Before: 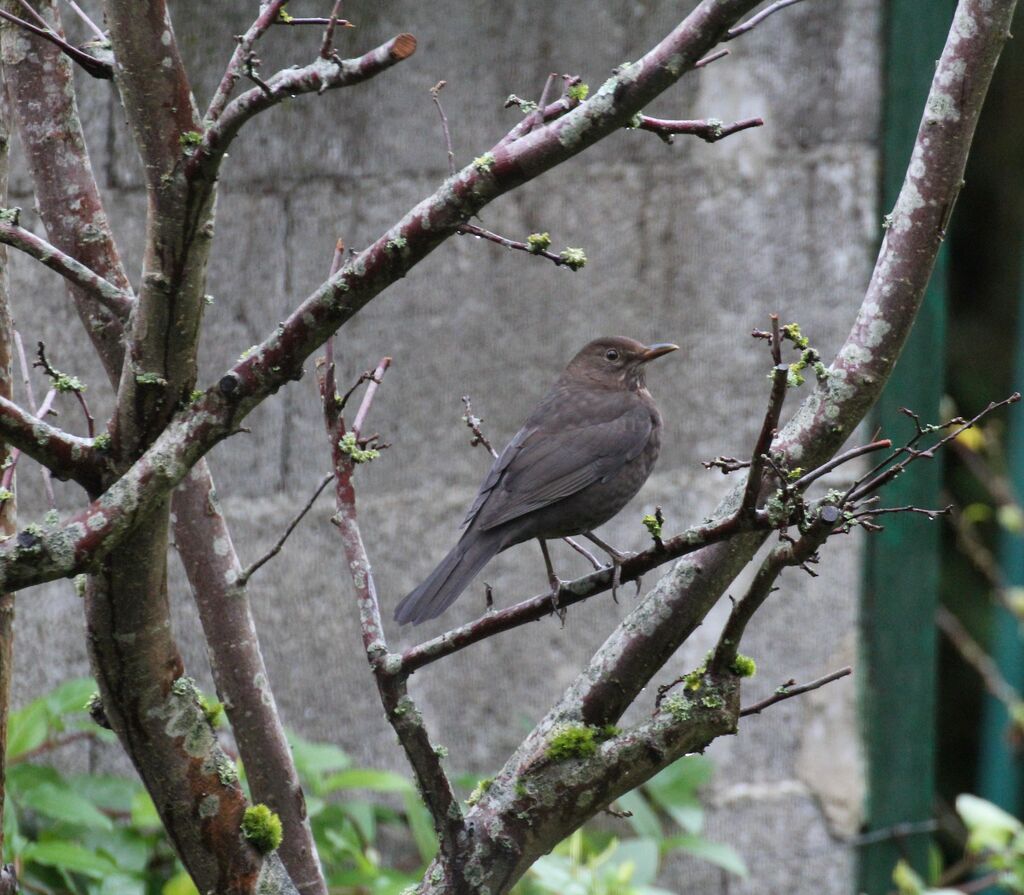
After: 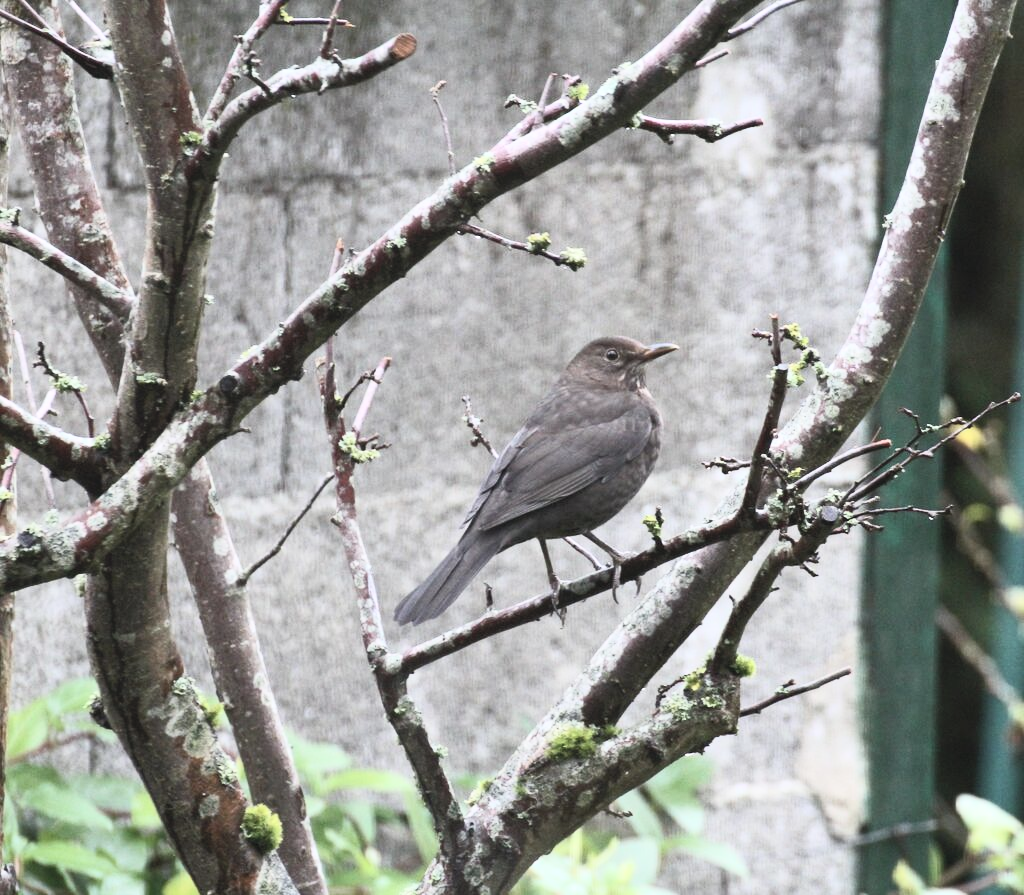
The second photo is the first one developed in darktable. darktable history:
contrast brightness saturation: contrast 0.422, brightness 0.557, saturation -0.207
tone equalizer: -7 EV 0.128 EV
